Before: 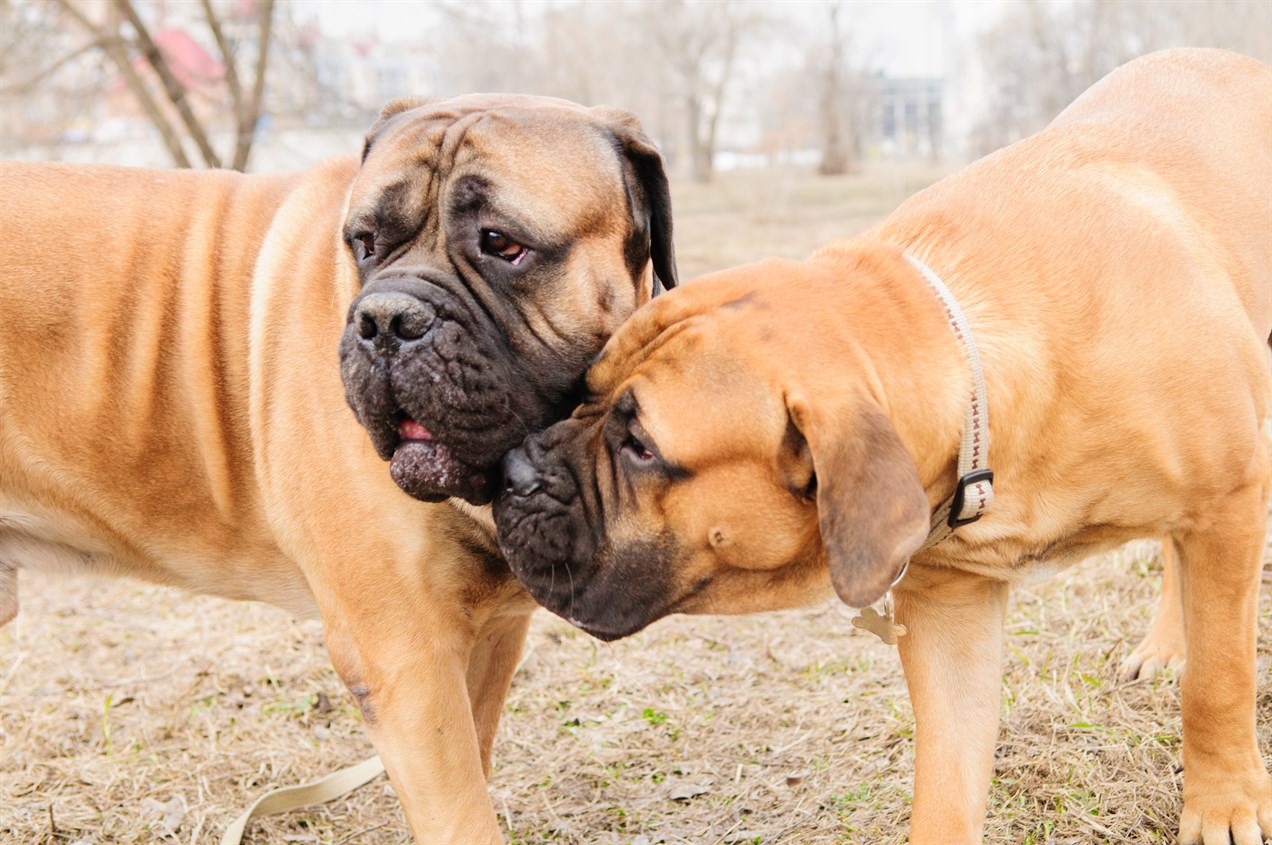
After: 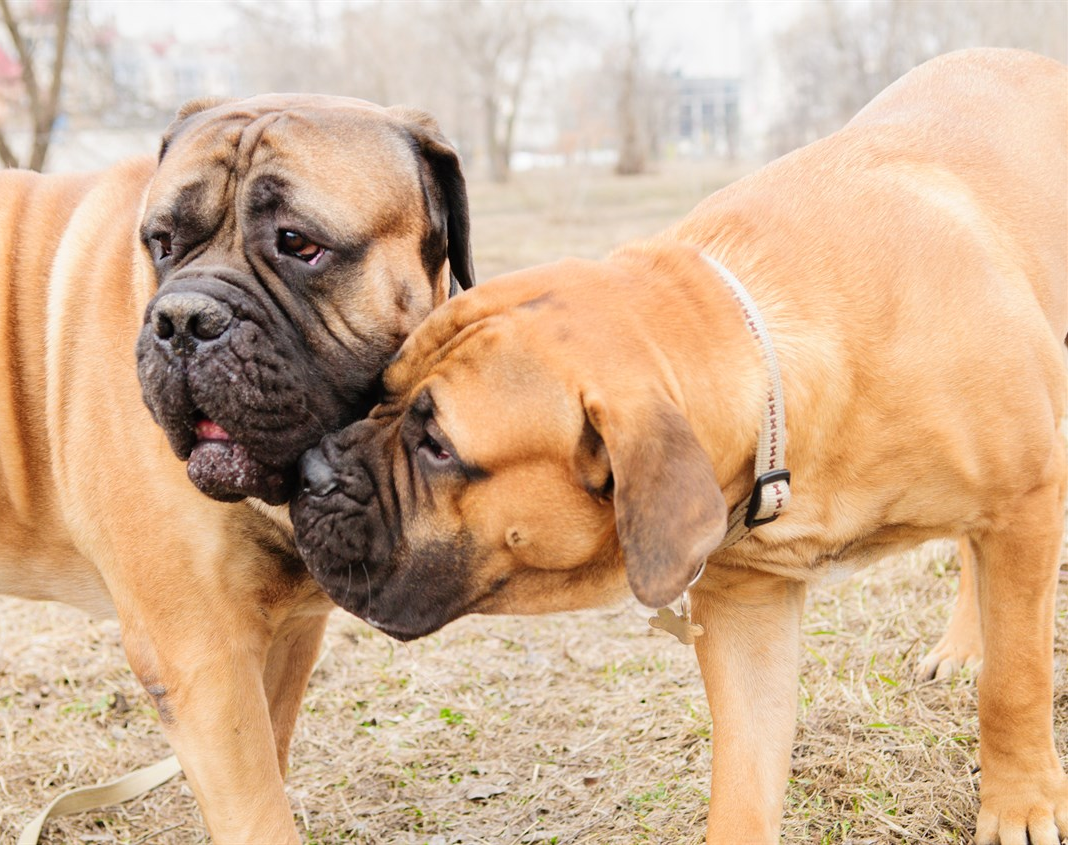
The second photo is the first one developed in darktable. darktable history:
crop: left 15.961%
